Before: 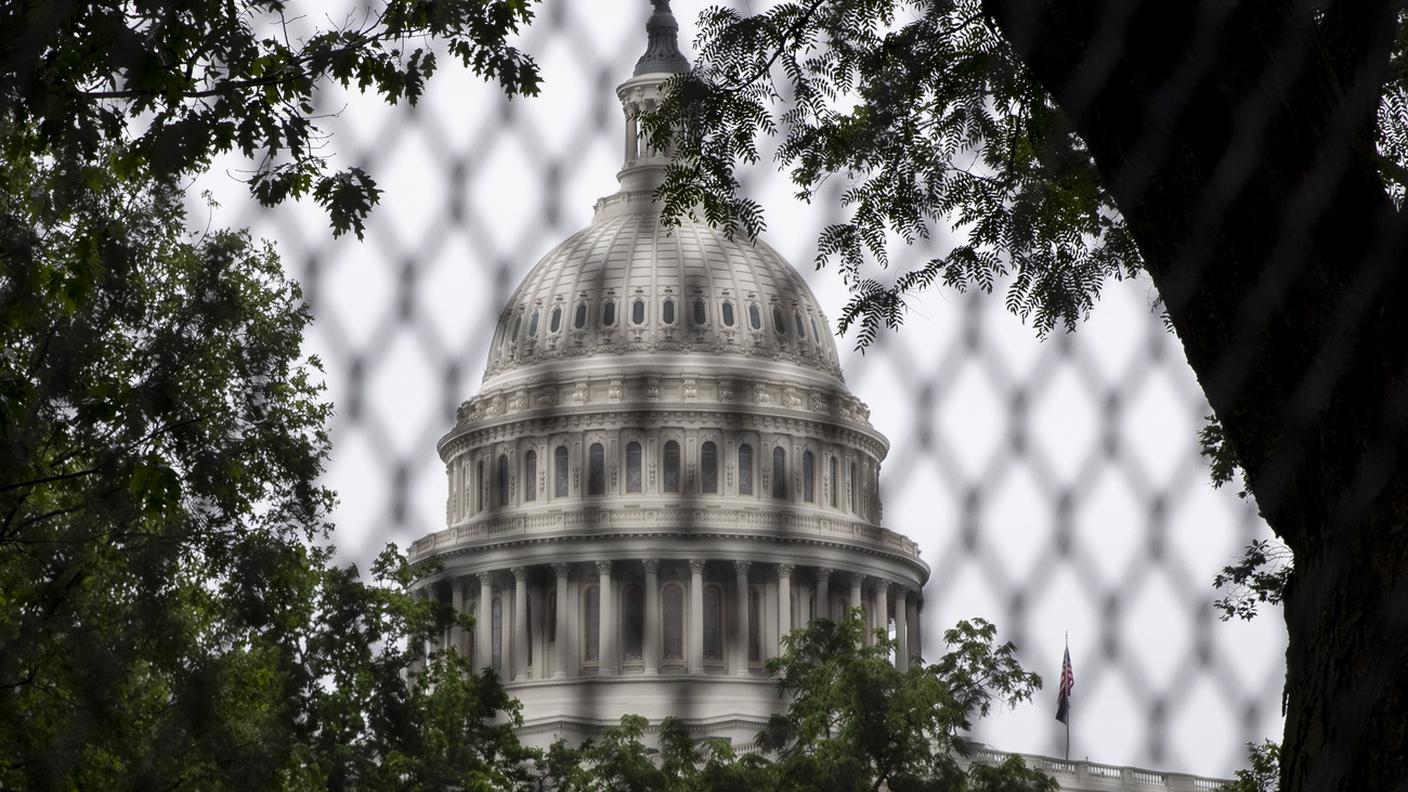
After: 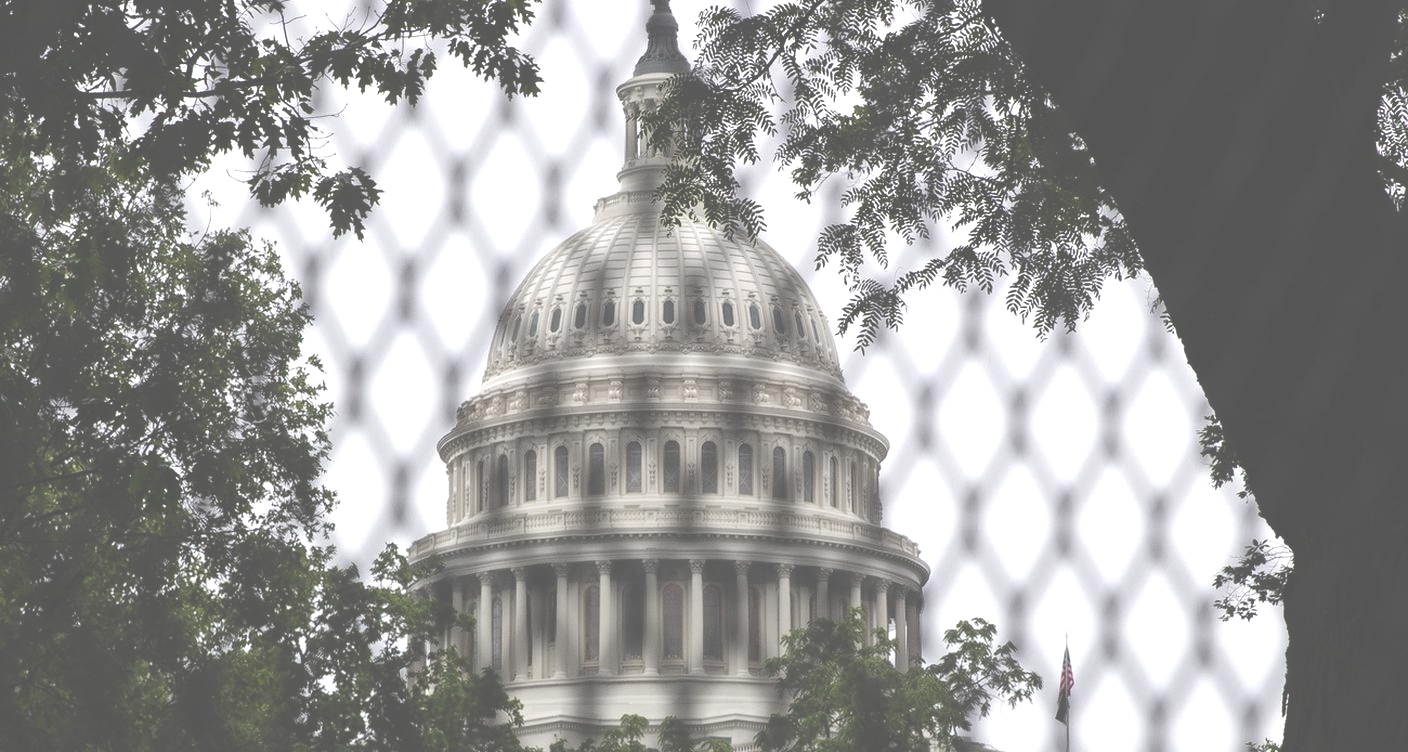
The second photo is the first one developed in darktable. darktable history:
crop and rotate: top 0.001%, bottom 5.018%
exposure: black level correction -0.071, exposure 0.5 EV, compensate highlight preservation false
